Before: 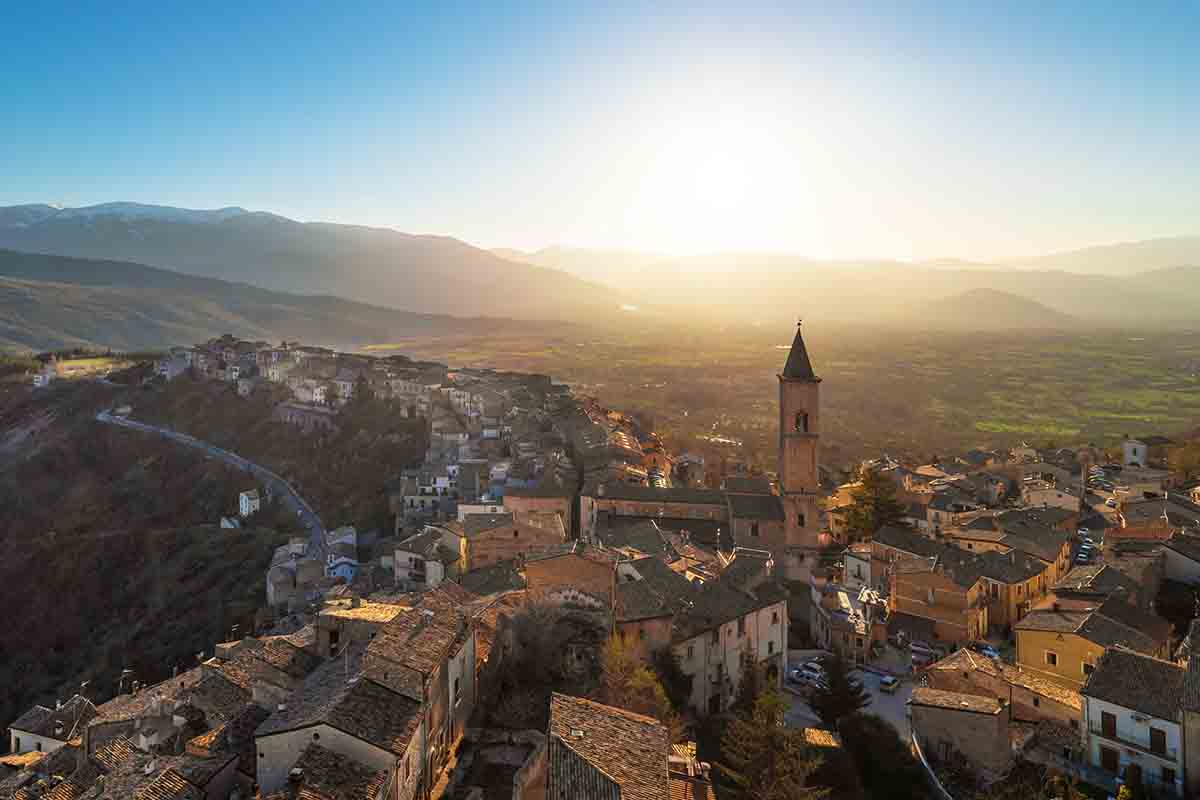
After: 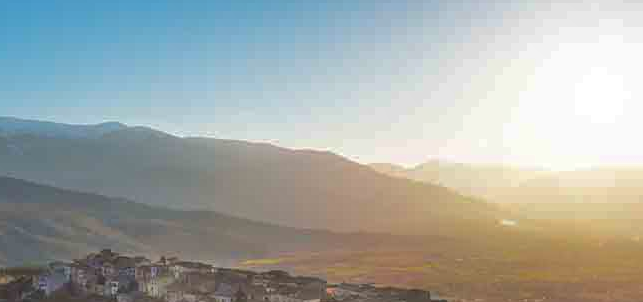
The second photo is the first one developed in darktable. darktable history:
shadows and highlights: shadows 40, highlights -60
crop: left 10.121%, top 10.631%, right 36.218%, bottom 51.526%
